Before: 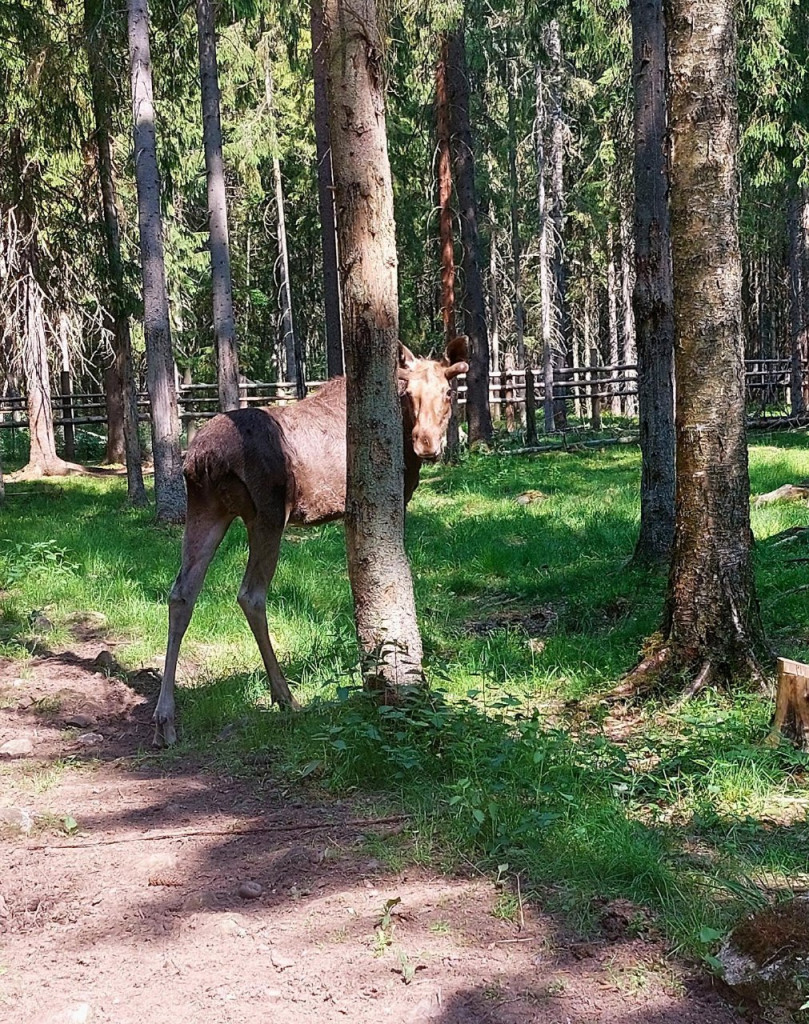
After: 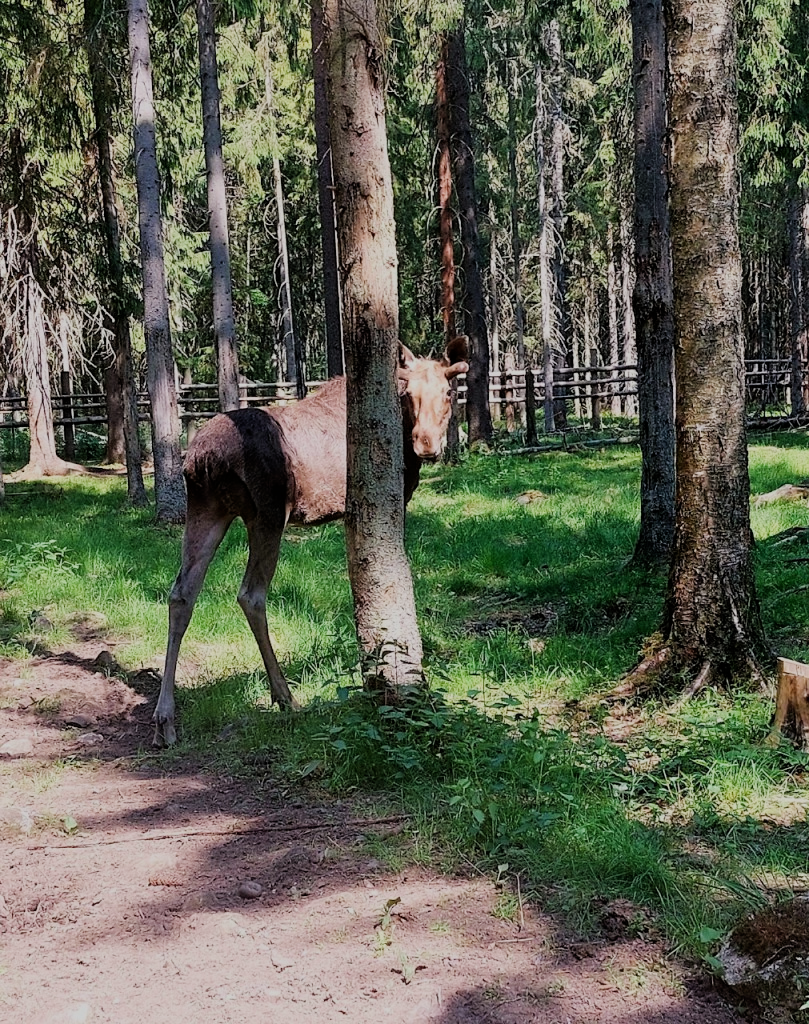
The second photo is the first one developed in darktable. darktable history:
filmic rgb: black relative exposure -7.15 EV, white relative exposure 5.34 EV, hardness 3.03
